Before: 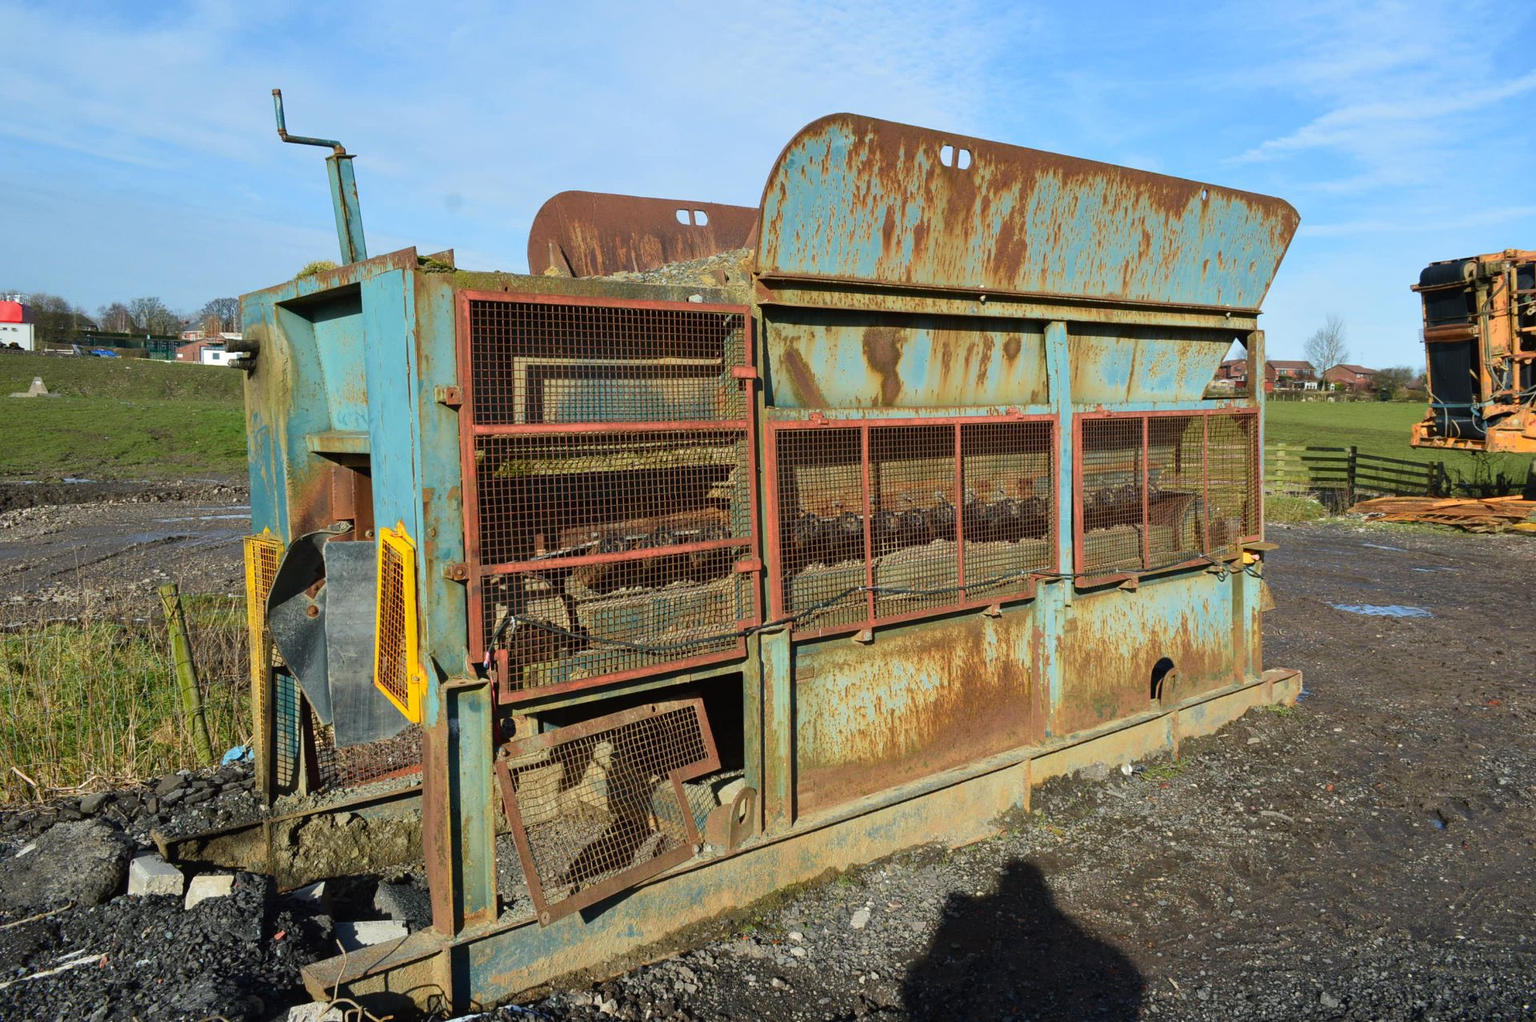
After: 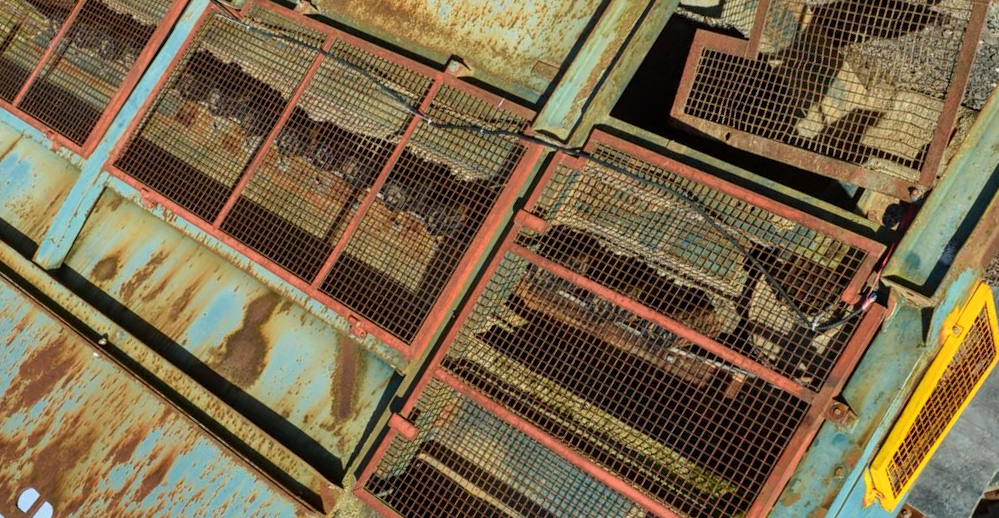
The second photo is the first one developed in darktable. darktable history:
local contrast: on, module defaults
crop and rotate: angle 146.89°, left 9.204%, top 15.564%, right 4.473%, bottom 17.108%
